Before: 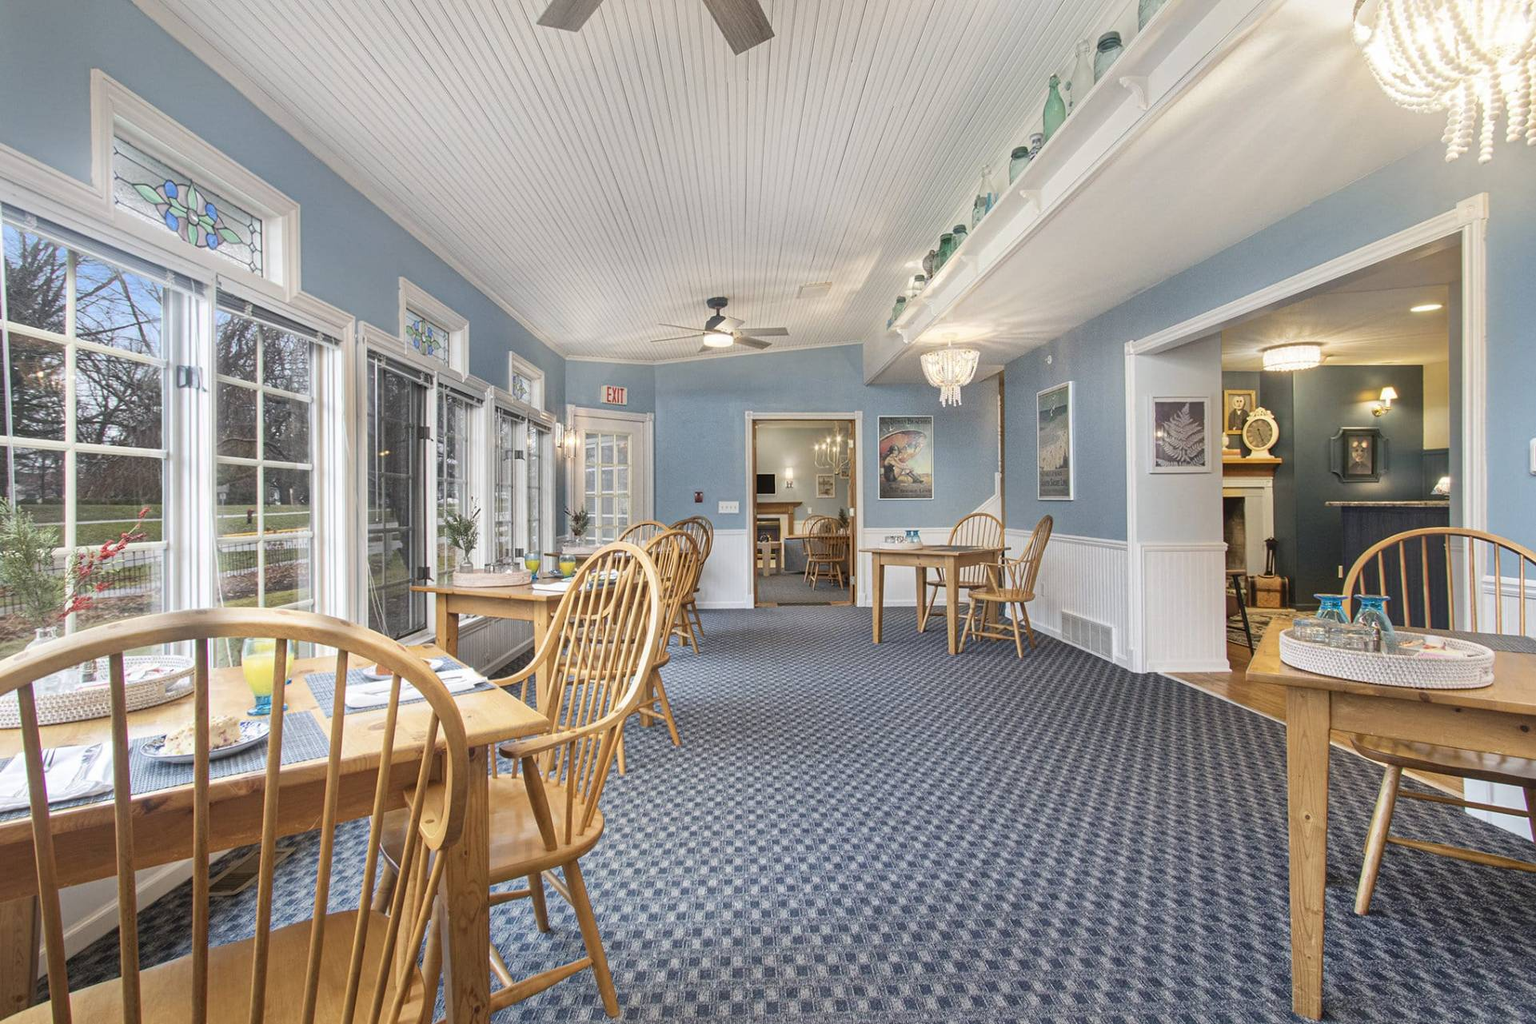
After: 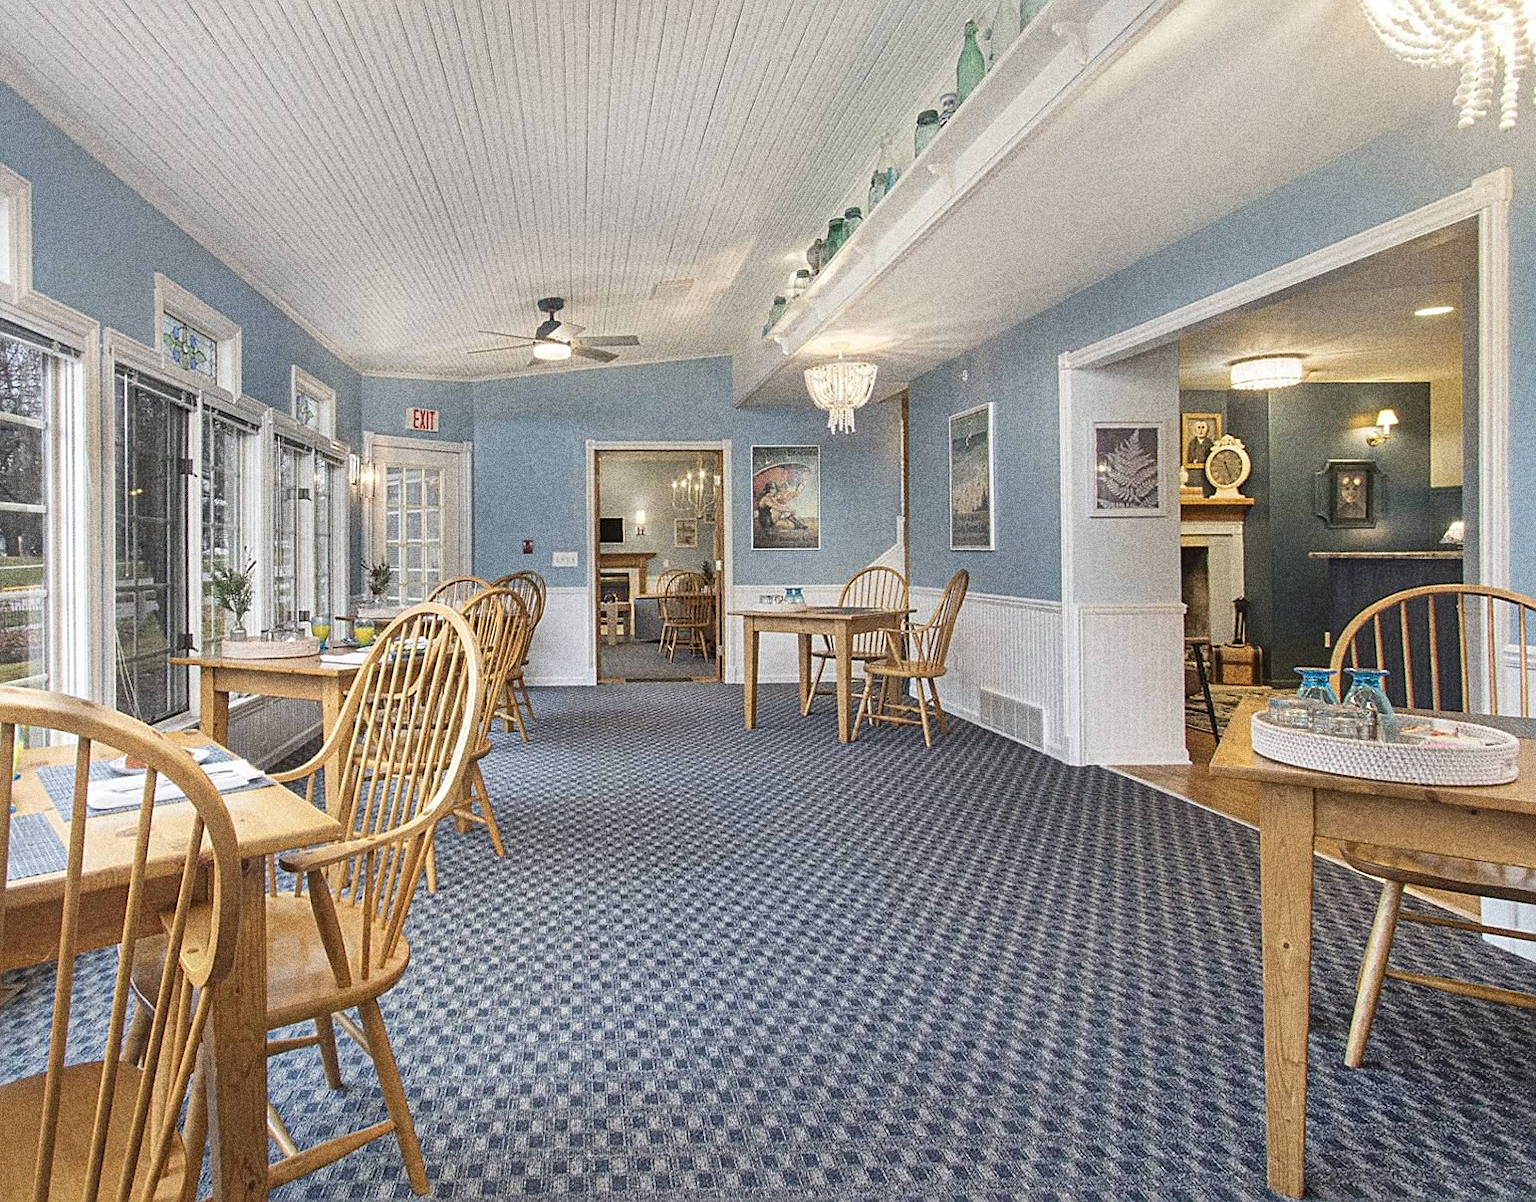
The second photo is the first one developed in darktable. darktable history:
grain: coarseness 10.62 ISO, strength 55.56%
crop and rotate: left 17.959%, top 5.771%, right 1.742%
sharpen: on, module defaults
